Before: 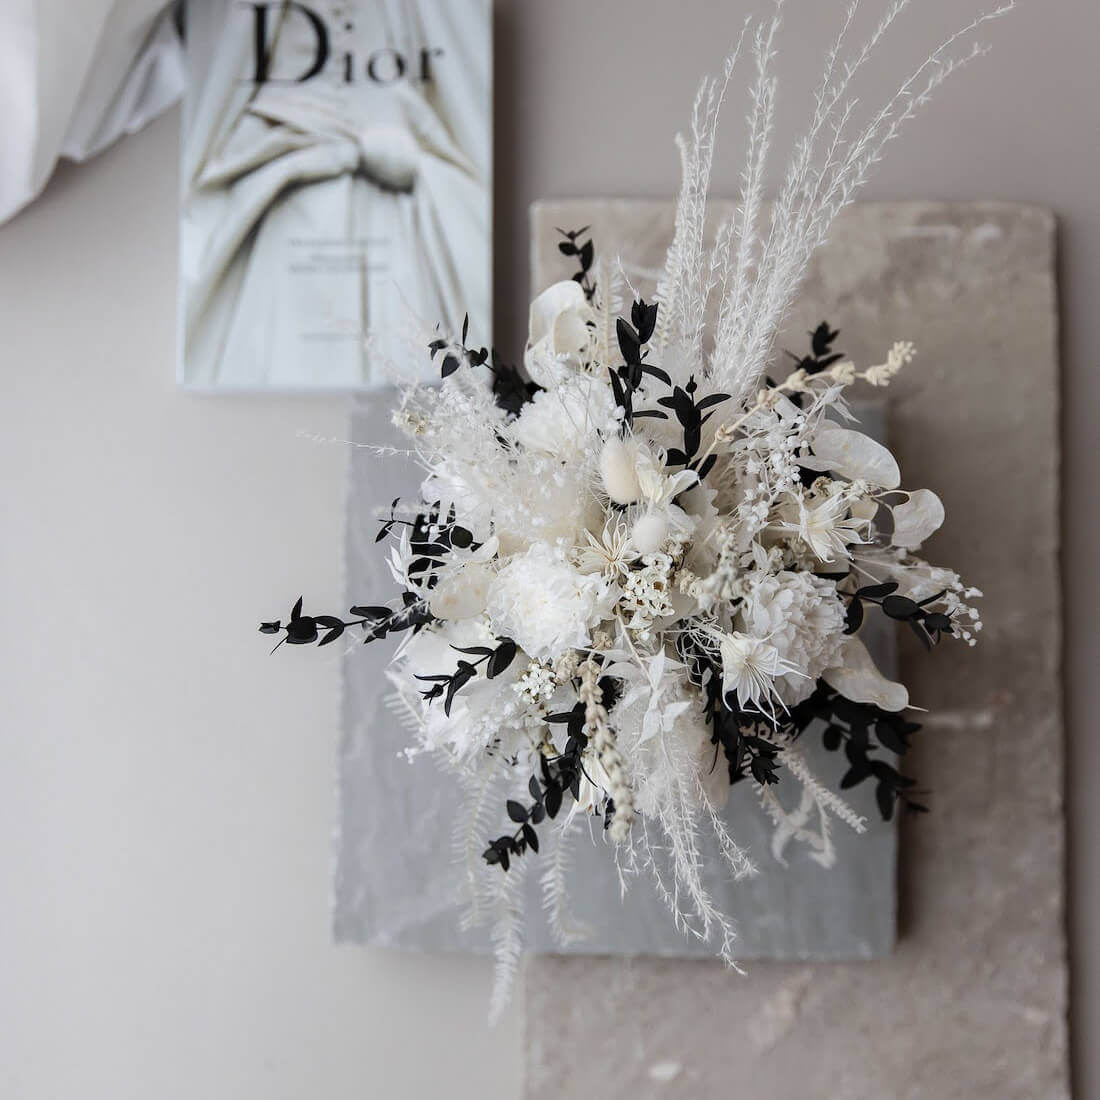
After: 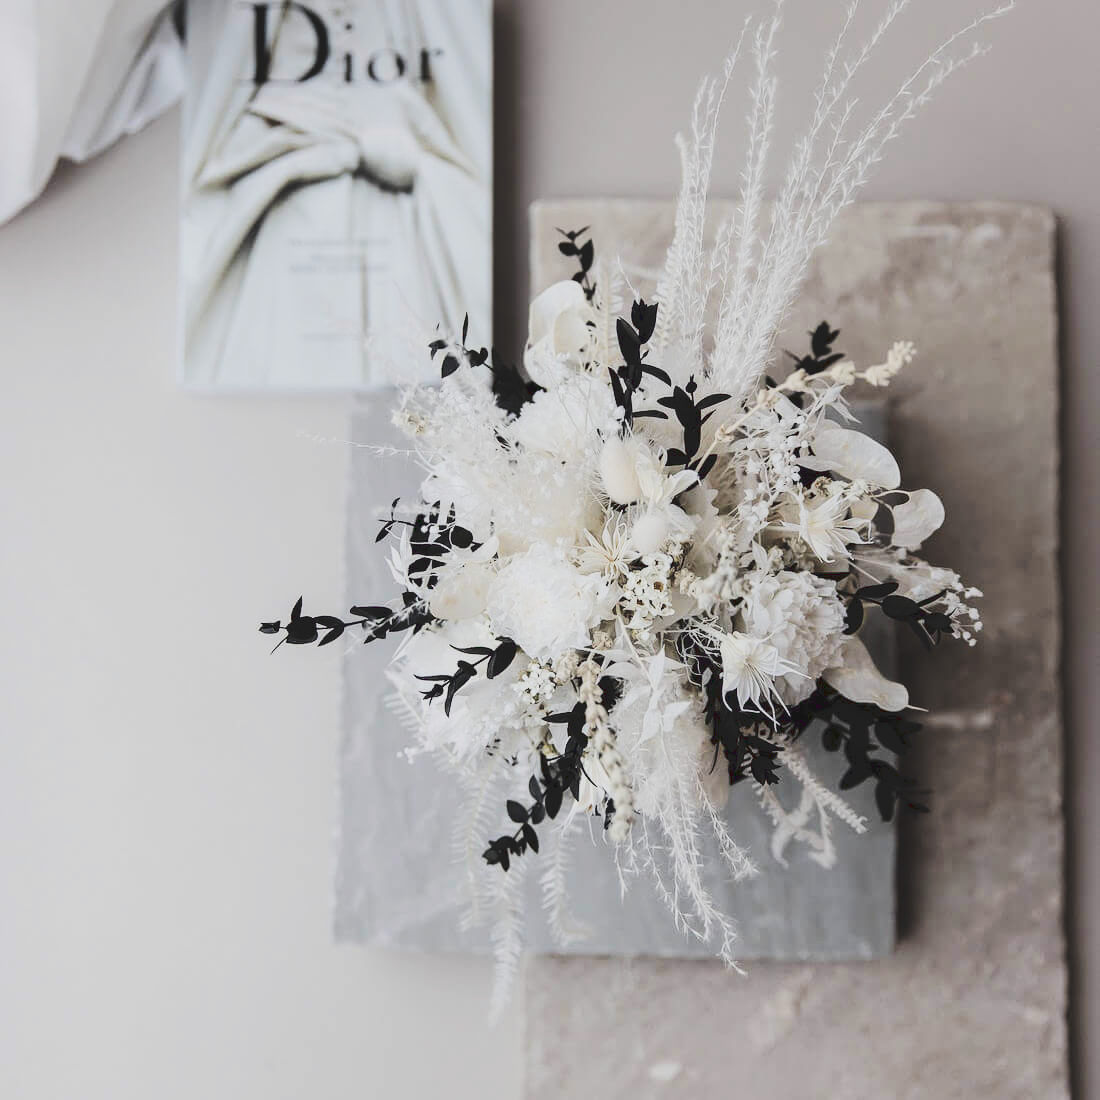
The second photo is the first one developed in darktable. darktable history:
filmic rgb: black relative exposure -7.65 EV, white relative exposure 4.56 EV, hardness 3.61, color science v6 (2022)
tone curve: curves: ch0 [(0, 0) (0.003, 0.117) (0.011, 0.125) (0.025, 0.133) (0.044, 0.144) (0.069, 0.152) (0.1, 0.167) (0.136, 0.186) (0.177, 0.21) (0.224, 0.244) (0.277, 0.295) (0.335, 0.357) (0.399, 0.445) (0.468, 0.531) (0.543, 0.629) (0.623, 0.716) (0.709, 0.803) (0.801, 0.876) (0.898, 0.939) (1, 1)], preserve colors none
contrast brightness saturation: saturation -0.17
